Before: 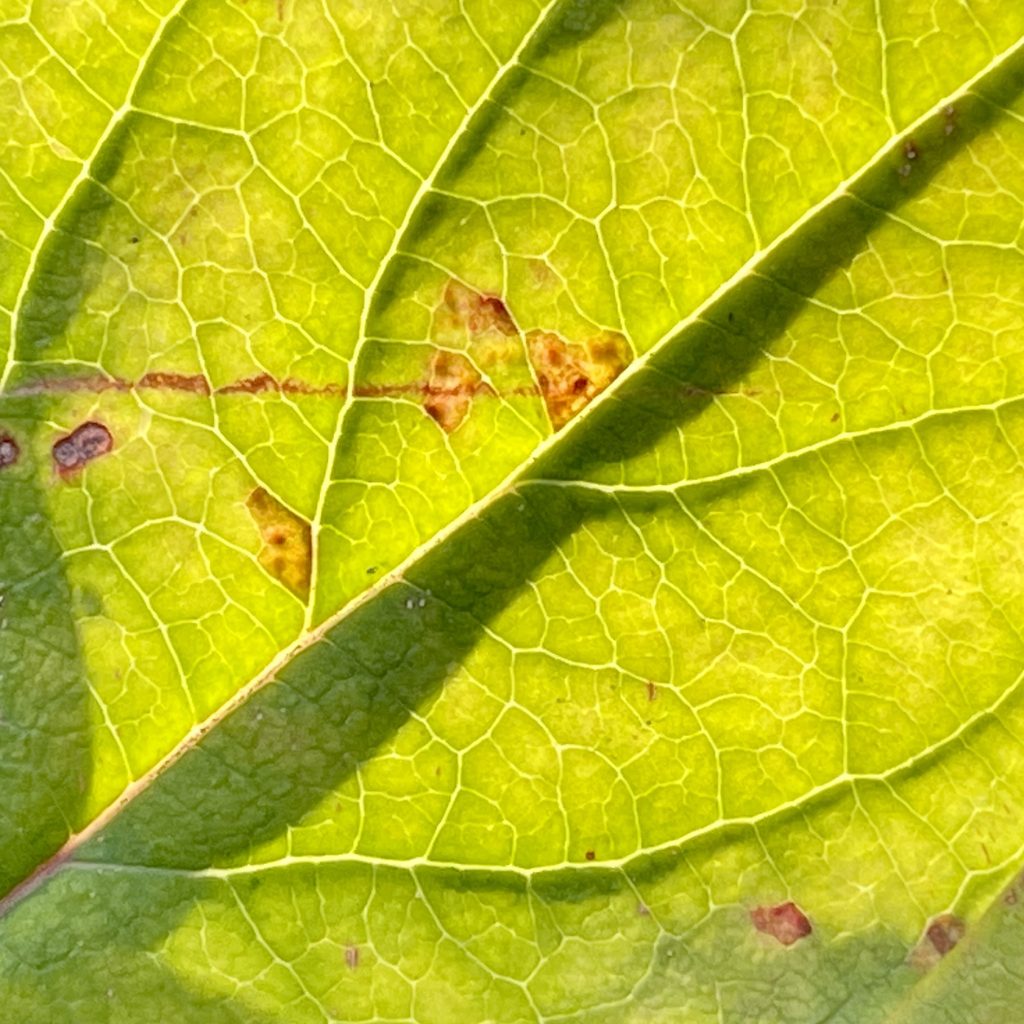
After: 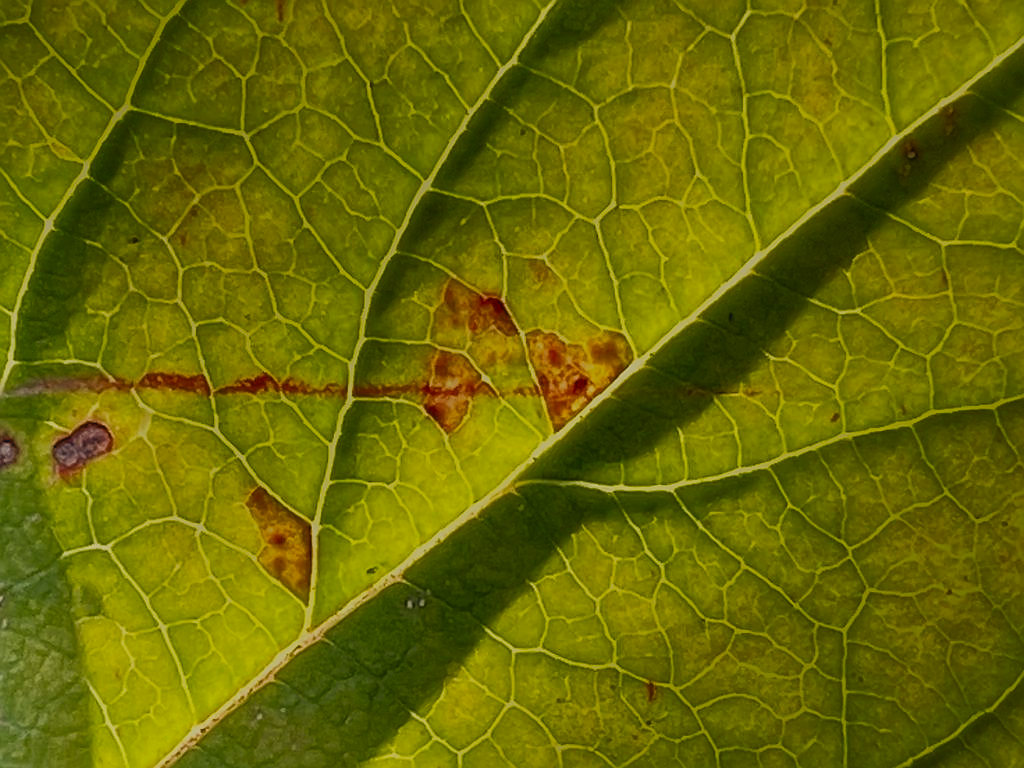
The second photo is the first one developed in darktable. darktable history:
sharpen: radius 1.4, amount 1.25, threshold 0.7
shadows and highlights: radius 123.98, shadows 100, white point adjustment -3, highlights -100, highlights color adjustment 89.84%, soften with gaussian
white balance: red 1.045, blue 0.932
contrast brightness saturation: contrast -0.1, saturation -0.1
crop: bottom 24.967%
filmic rgb: black relative exposure -7.65 EV, hardness 4.02, contrast 1.1, highlights saturation mix -30%
color correction: highlights a* 0.207, highlights b* 2.7, shadows a* -0.874, shadows b* -4.78
